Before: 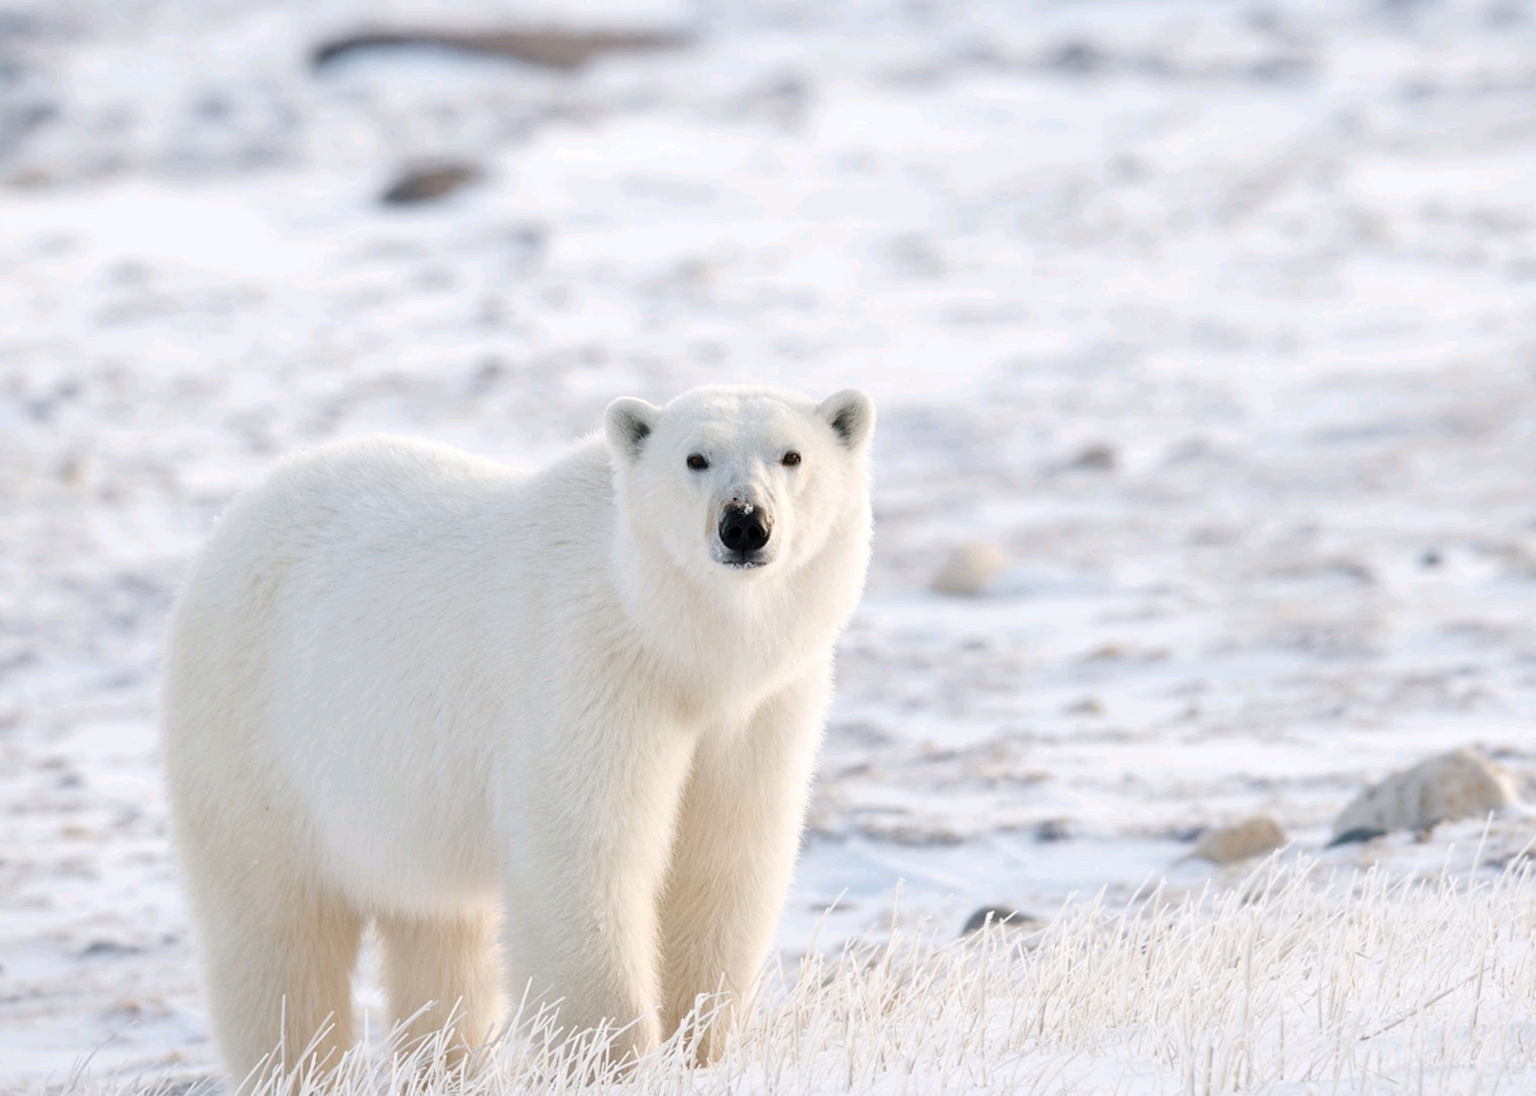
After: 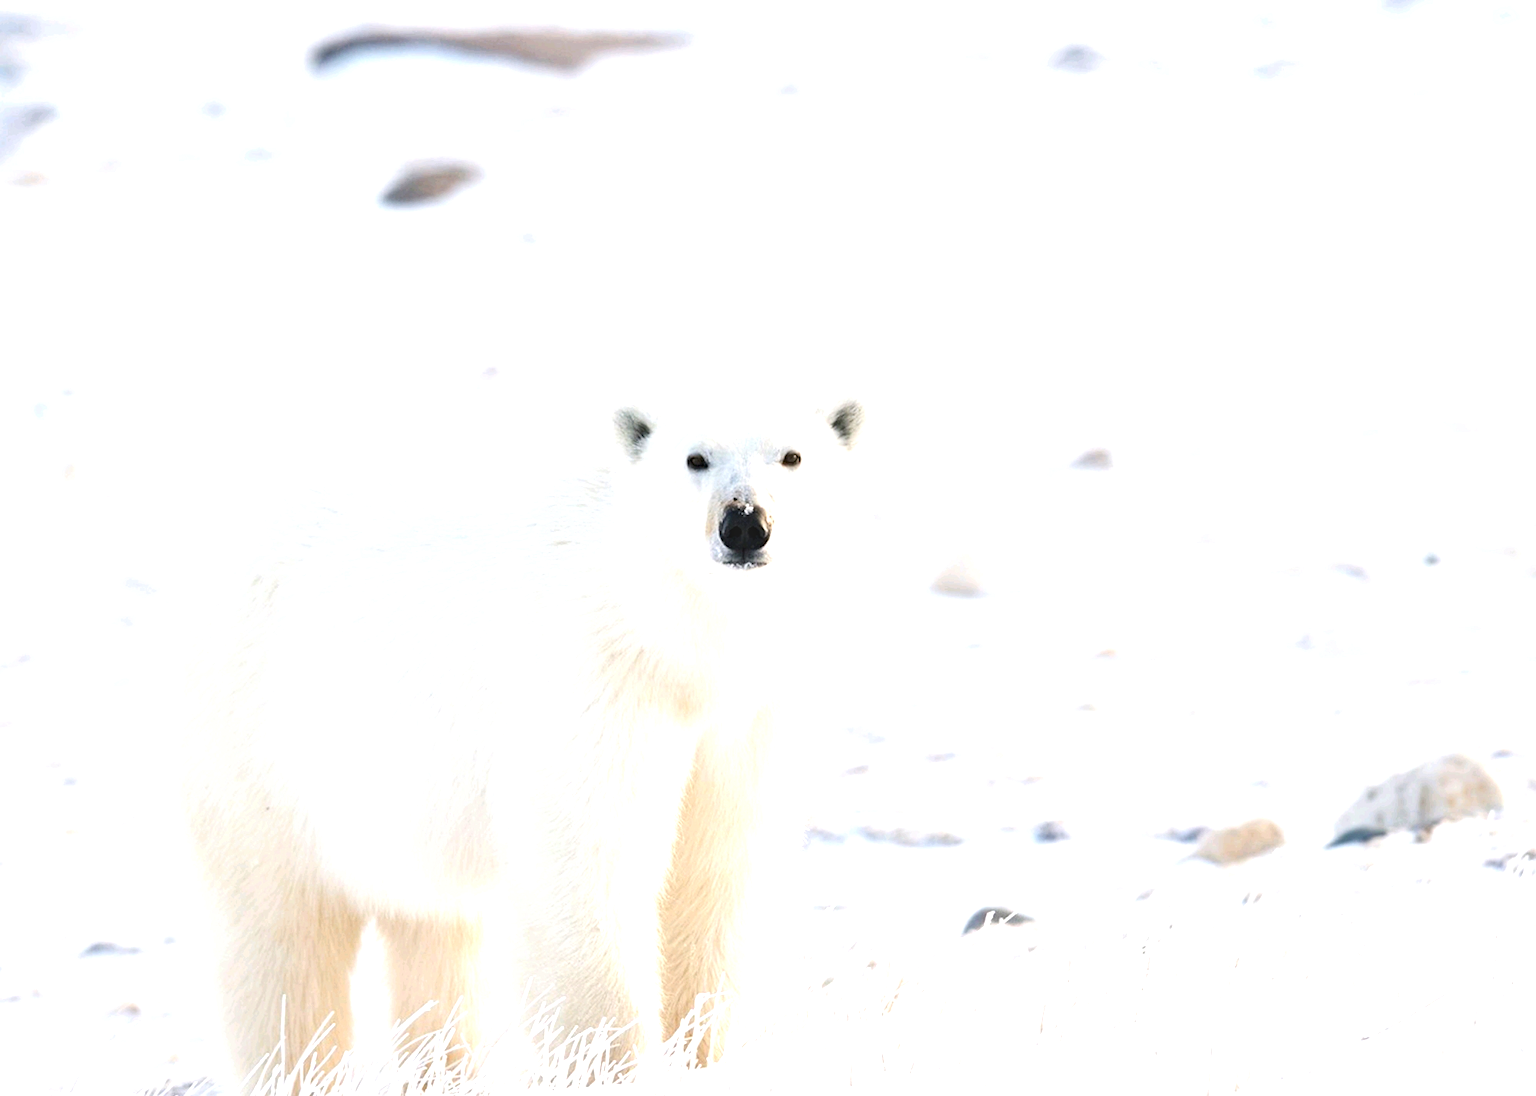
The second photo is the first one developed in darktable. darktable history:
haze removal: compatibility mode true, adaptive false
contrast brightness saturation: contrast 0.076, saturation 0.016
exposure: black level correction -0.006, exposure 1 EV, compensate highlight preservation false
